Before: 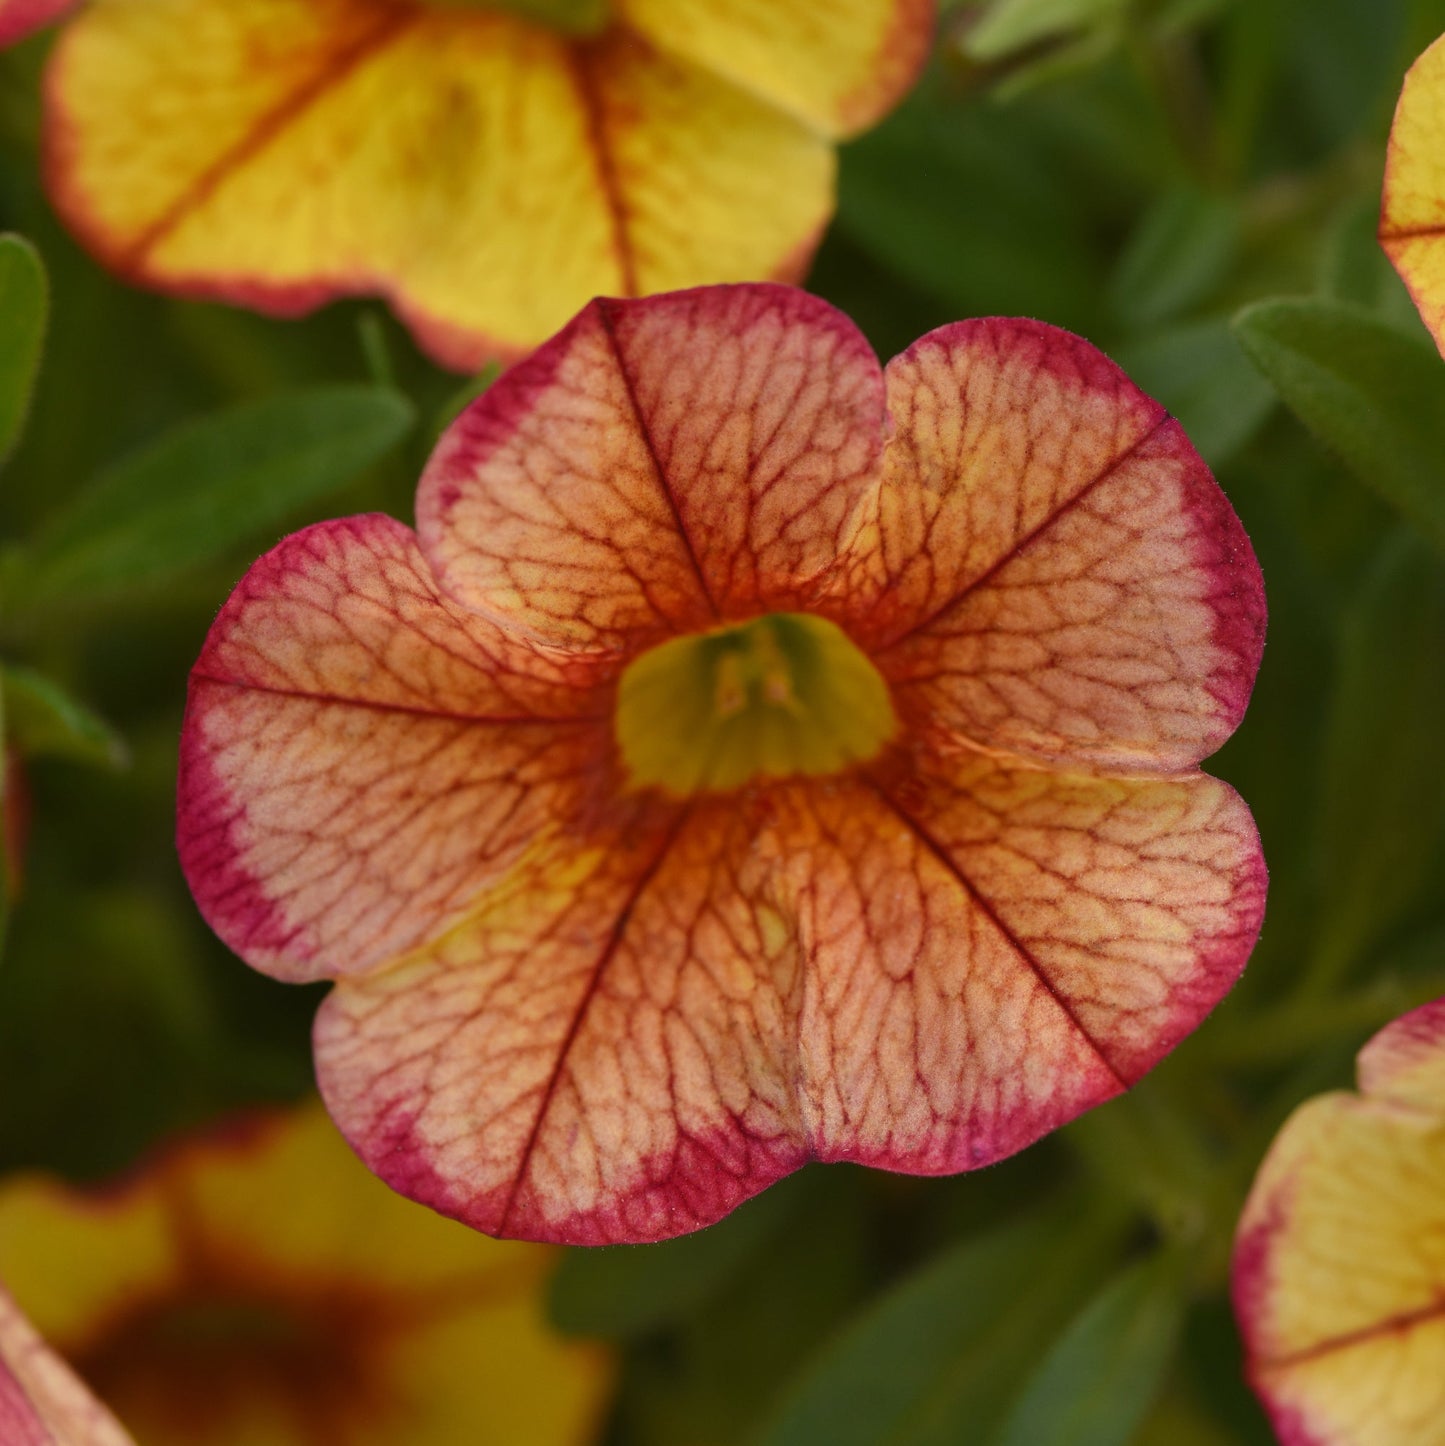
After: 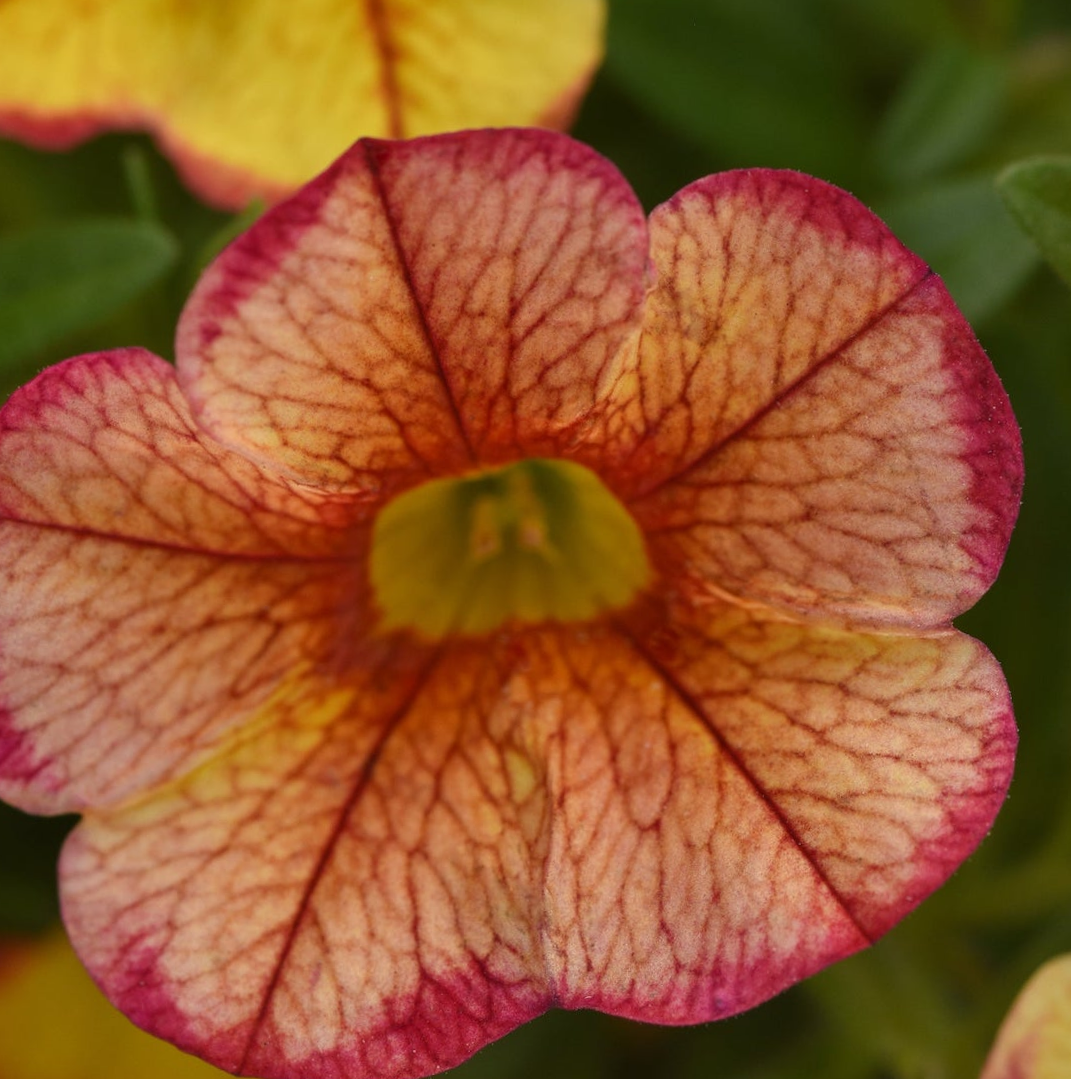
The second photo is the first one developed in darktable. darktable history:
crop: left 16.768%, top 8.653%, right 8.362%, bottom 12.485%
rotate and perspective: rotation 1.57°, crop left 0.018, crop right 0.982, crop top 0.039, crop bottom 0.961
